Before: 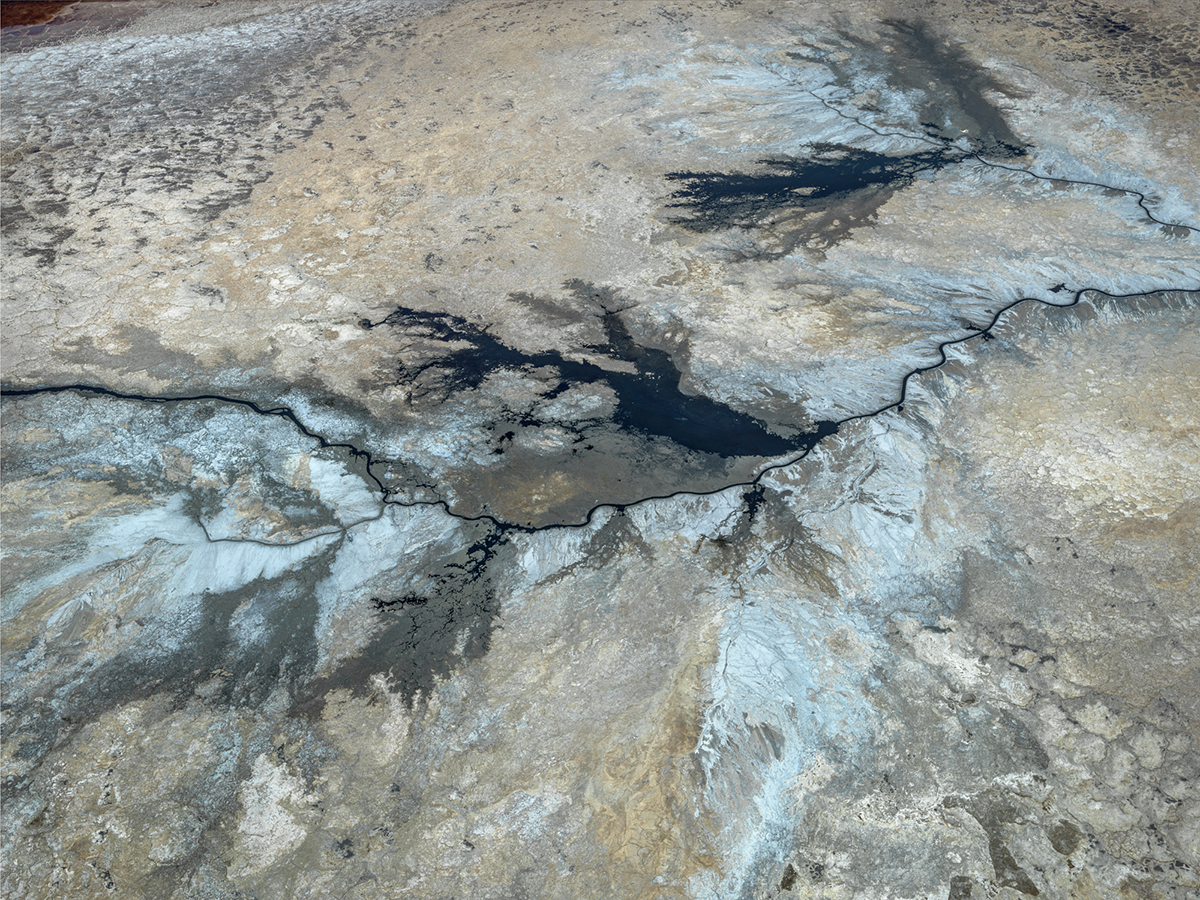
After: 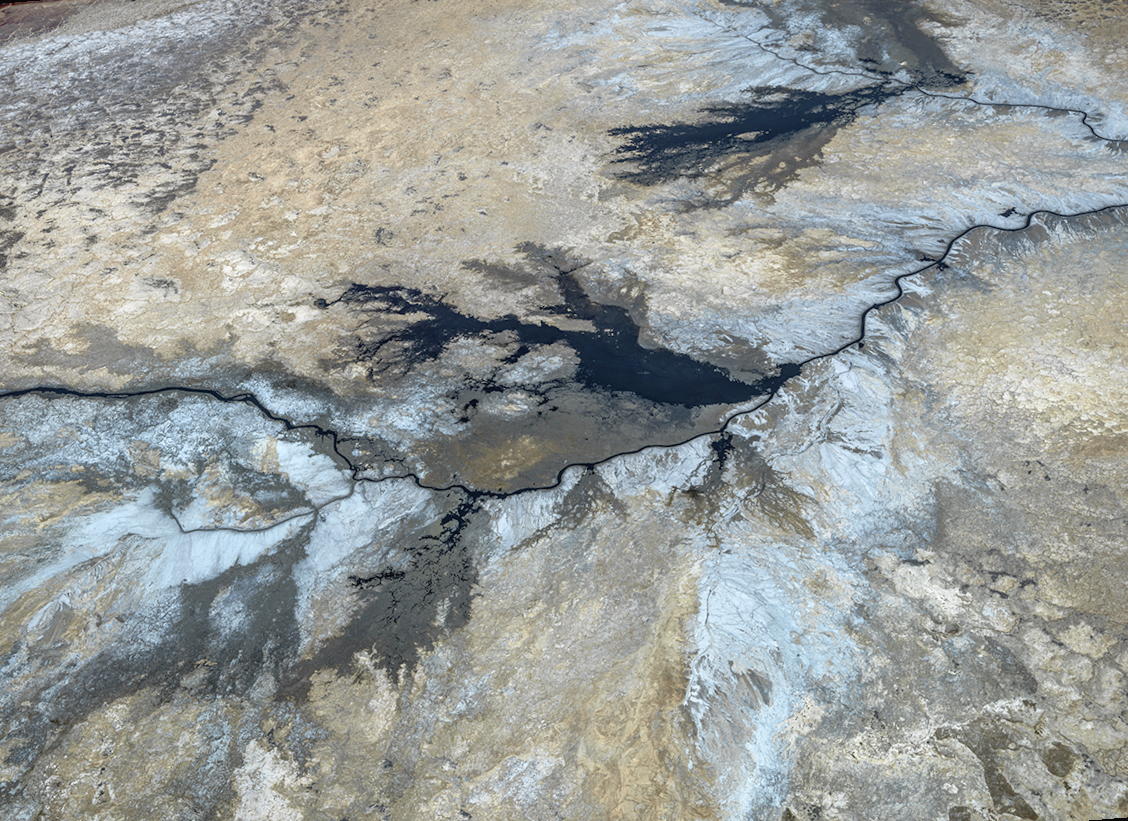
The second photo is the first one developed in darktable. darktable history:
rotate and perspective: rotation -4.57°, crop left 0.054, crop right 0.944, crop top 0.087, crop bottom 0.914
tone curve: curves: ch0 [(0, 0.024) (0.119, 0.146) (0.474, 0.485) (0.718, 0.739) (0.817, 0.839) (1, 0.998)]; ch1 [(0, 0) (0.377, 0.416) (0.439, 0.451) (0.477, 0.485) (0.501, 0.503) (0.538, 0.544) (0.58, 0.613) (0.664, 0.7) (0.783, 0.804) (1, 1)]; ch2 [(0, 0) (0.38, 0.405) (0.463, 0.456) (0.498, 0.497) (0.524, 0.535) (0.578, 0.576) (0.648, 0.665) (1, 1)], color space Lab, independent channels, preserve colors none
